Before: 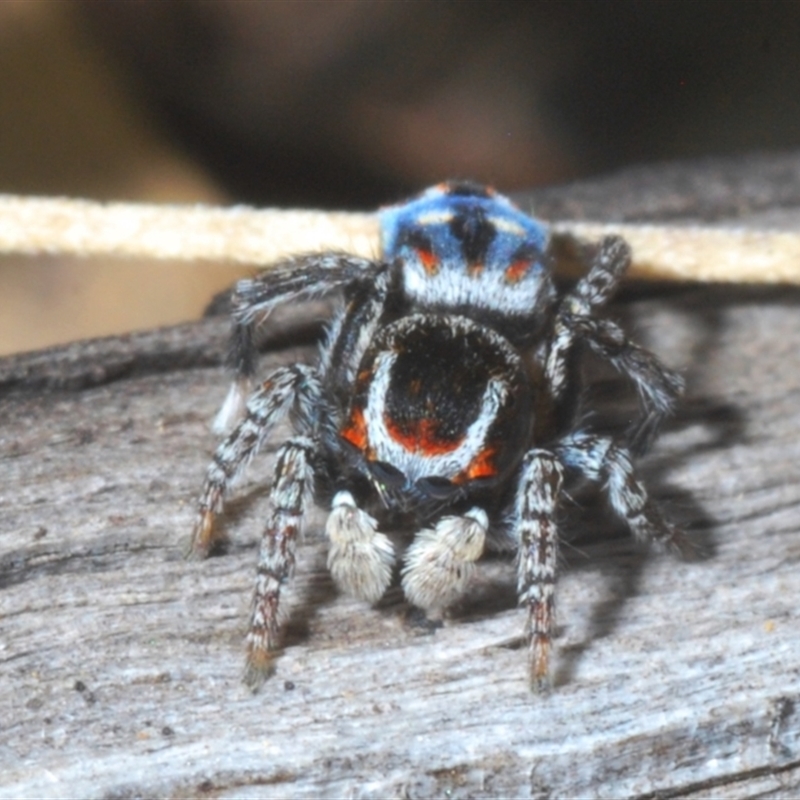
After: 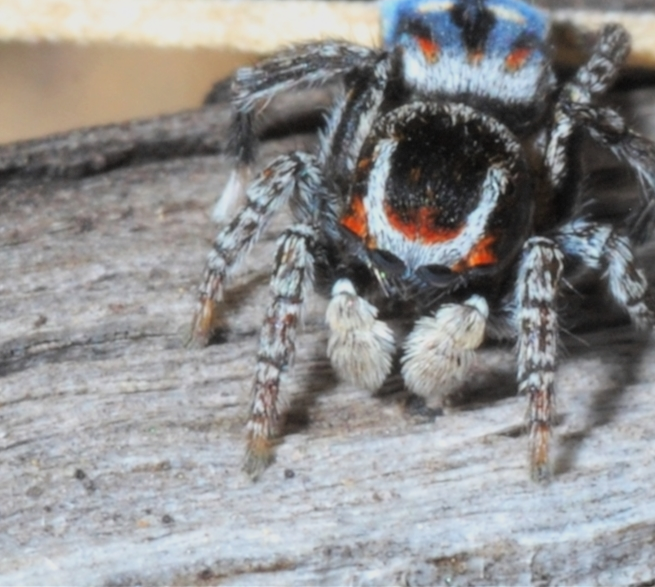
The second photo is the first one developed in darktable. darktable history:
filmic rgb: black relative exposure -5.8 EV, white relative exposure 3.39 EV, hardness 3.67, color science v6 (2022)
crop: top 26.568%, right 18.014%
